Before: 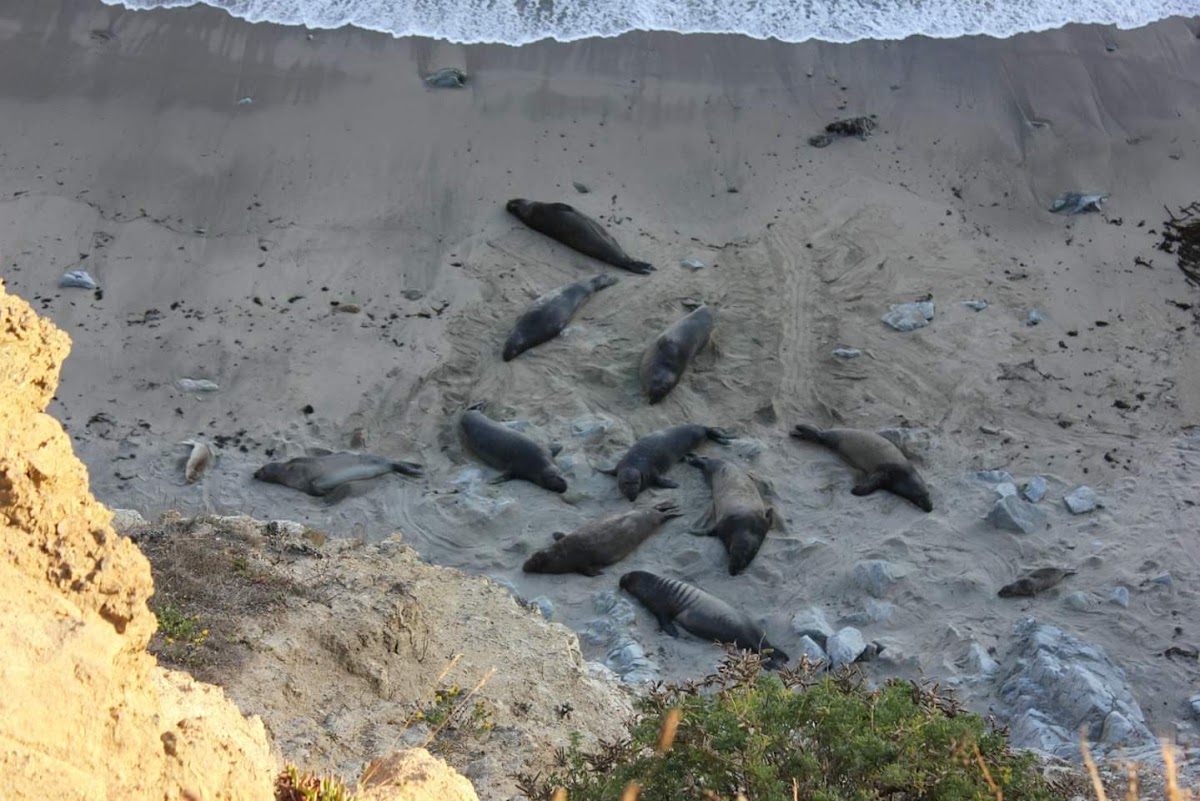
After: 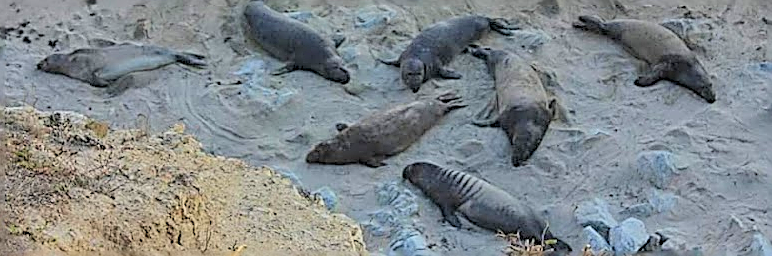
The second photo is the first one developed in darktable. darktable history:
crop: left 18.091%, top 51.13%, right 17.525%, bottom 16.85%
local contrast: on, module defaults
exposure: black level correction 0, exposure 1.45 EV, compensate exposure bias true, compensate highlight preservation false
sharpen: amount 2
global tonemap: drago (0.7, 100)
color balance rgb: shadows lift › luminance -10%, highlights gain › luminance 10%, saturation formula JzAzBz (2021)
vignetting: fall-off start 100%, brightness -0.406, saturation -0.3, width/height ratio 1.324, dithering 8-bit output, unbound false
